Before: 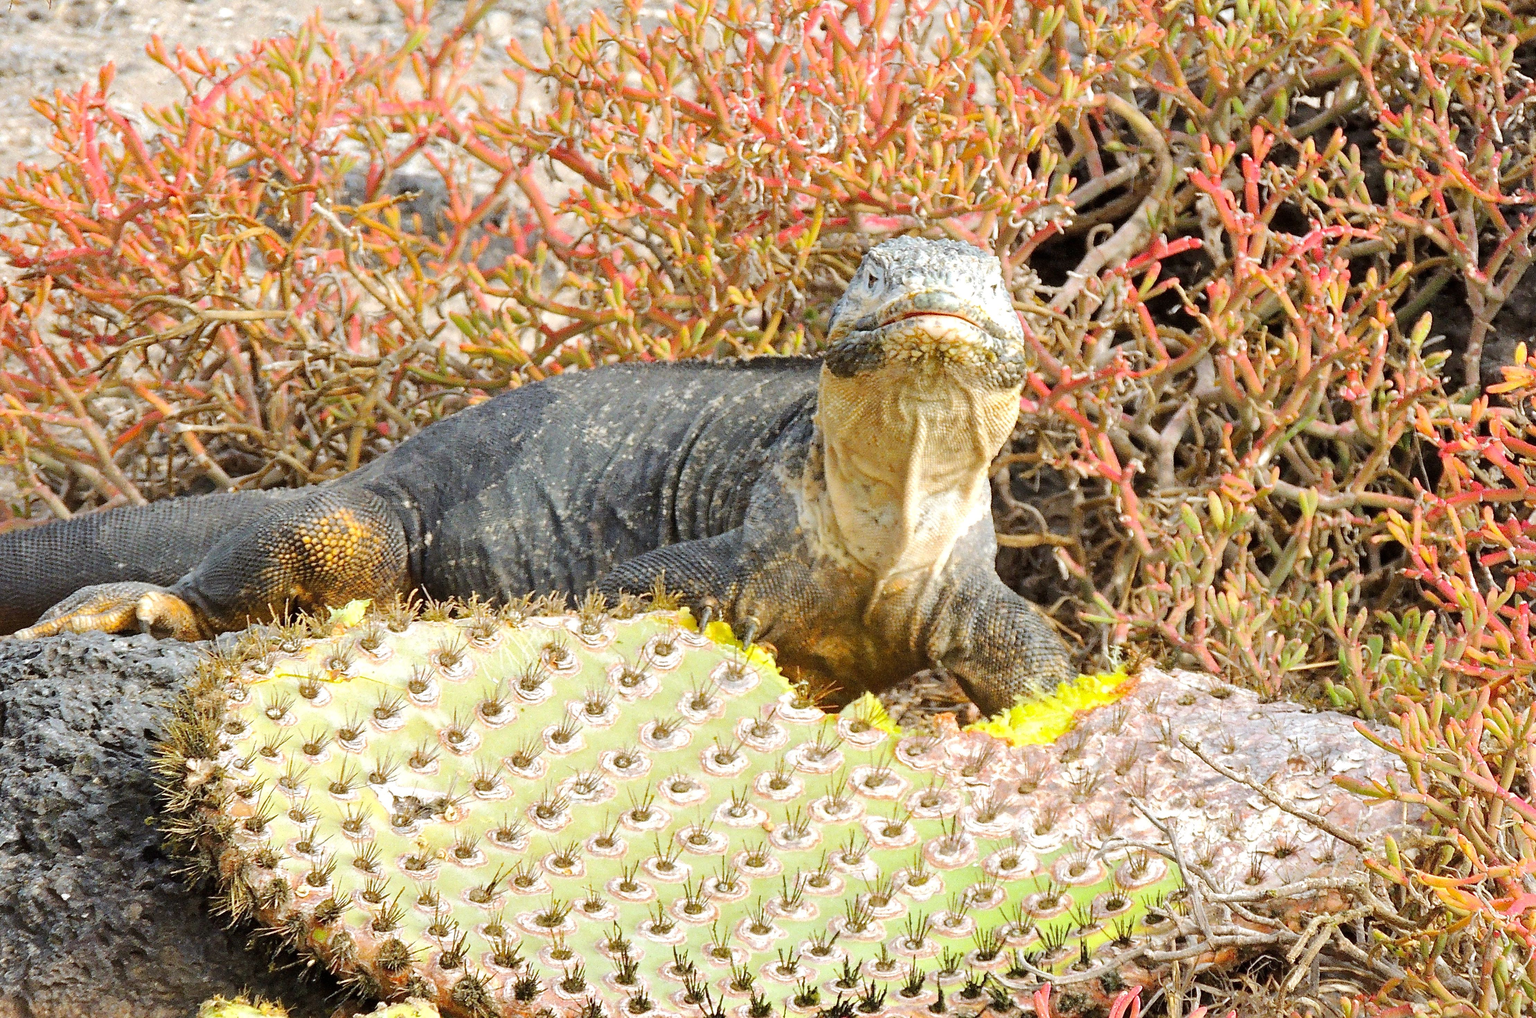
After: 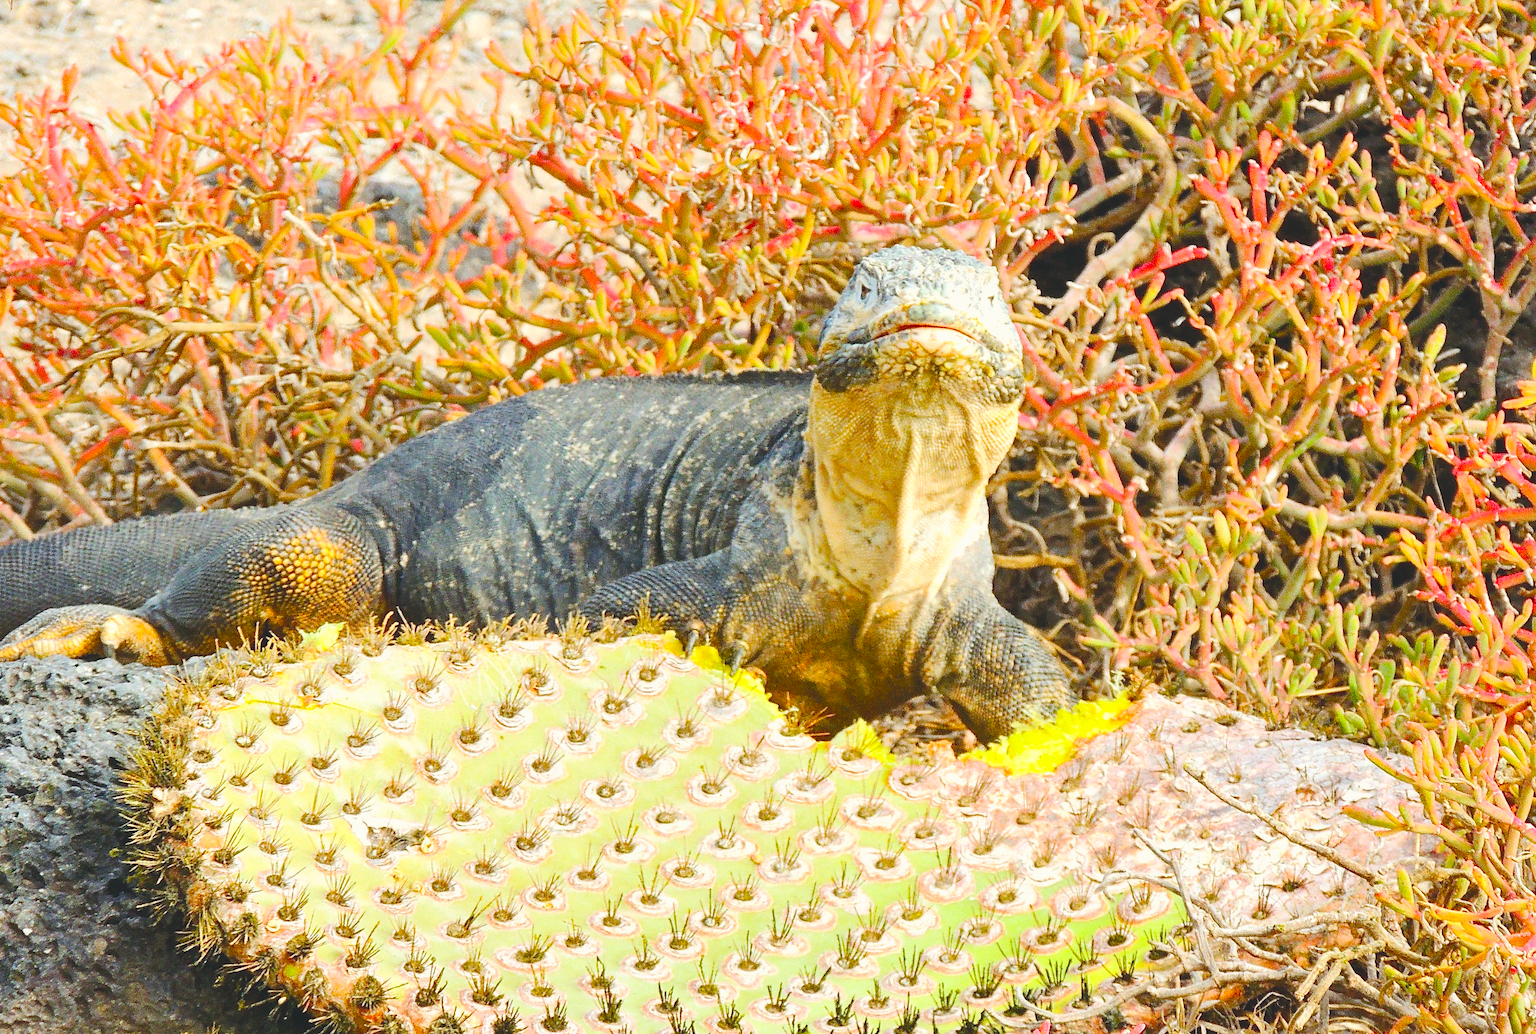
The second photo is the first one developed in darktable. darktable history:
exposure: black level correction -0.014, exposure -0.193 EV, compensate highlight preservation false
crop and rotate: left 2.587%, right 1.067%, bottom 2.076%
contrast brightness saturation: contrast 0.199, brightness 0.167, saturation 0.218
color balance rgb: power › chroma 0.472%, power › hue 214.83°, highlights gain › luminance 7.188%, highlights gain › chroma 1.978%, highlights gain › hue 88.64°, perceptual saturation grading › global saturation 20%, perceptual saturation grading › highlights -25.231%, perceptual saturation grading › shadows 50.308%, global vibrance 20%
